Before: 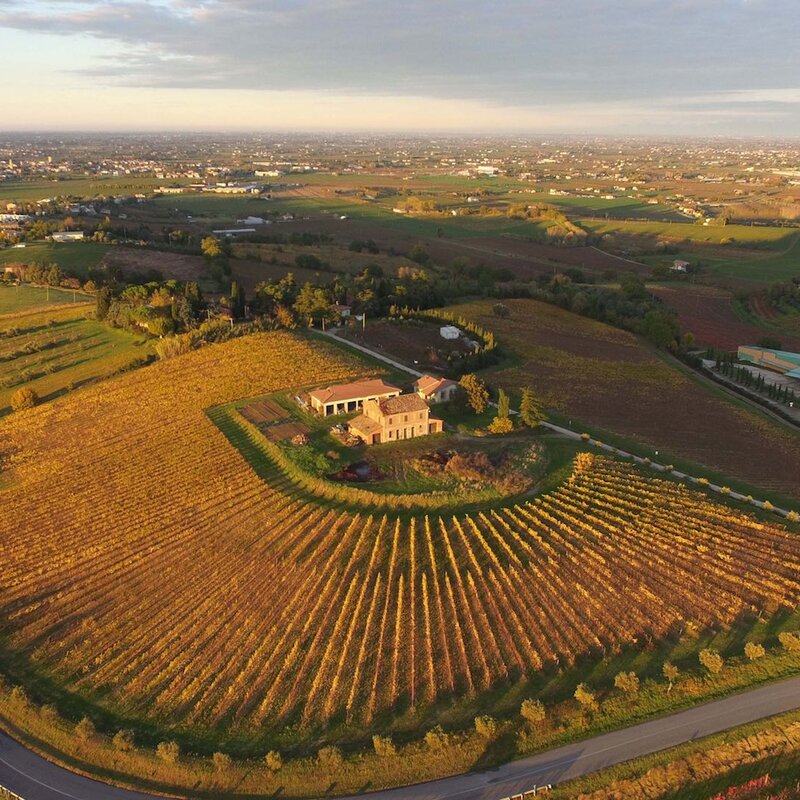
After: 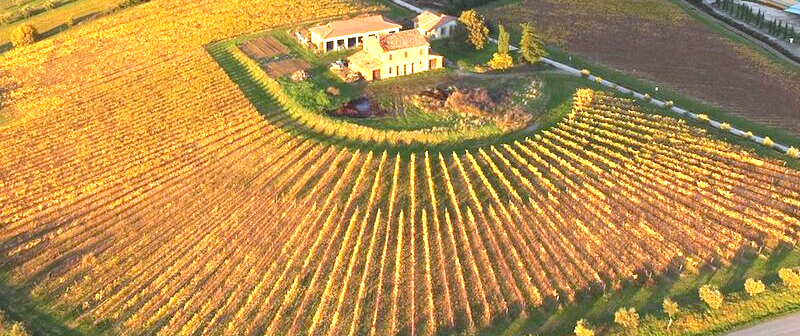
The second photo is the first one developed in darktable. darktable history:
crop: top 45.551%, bottom 12.262%
exposure: black level correction 0.001, exposure 1.646 EV, compensate exposure bias true, compensate highlight preservation false
white balance: red 0.926, green 1.003, blue 1.133
